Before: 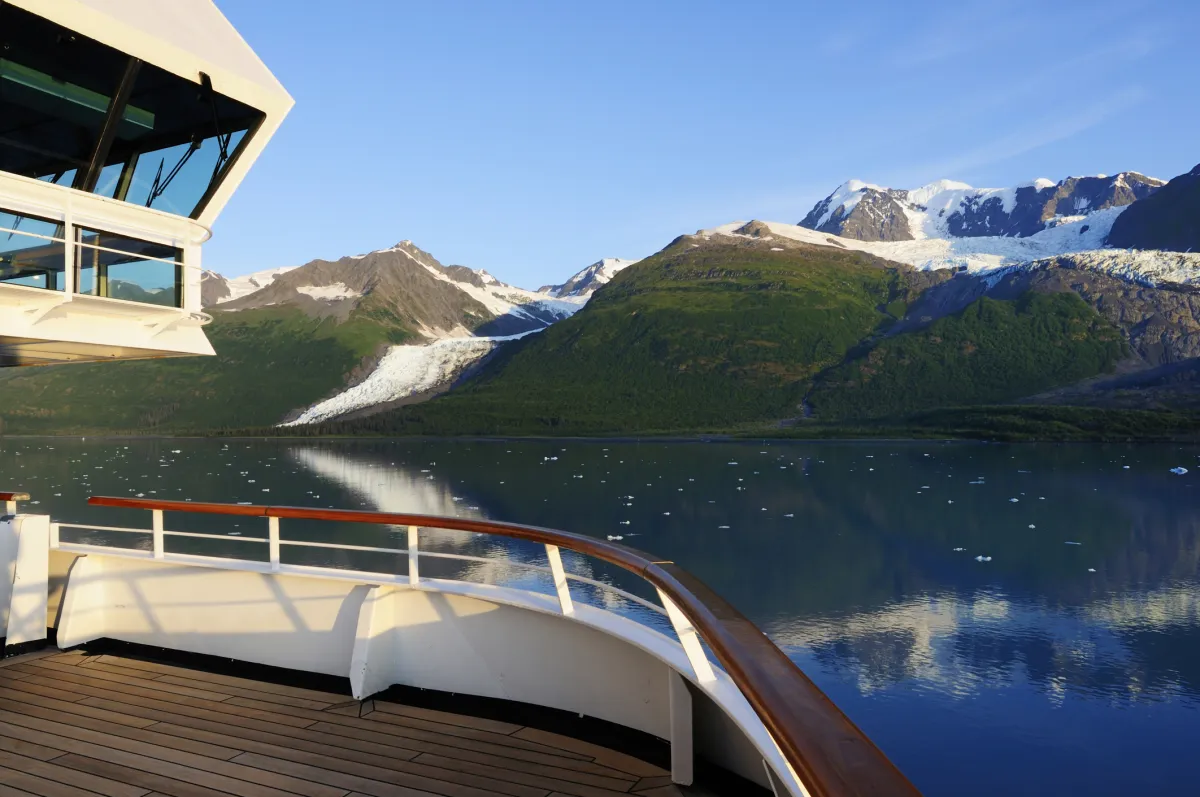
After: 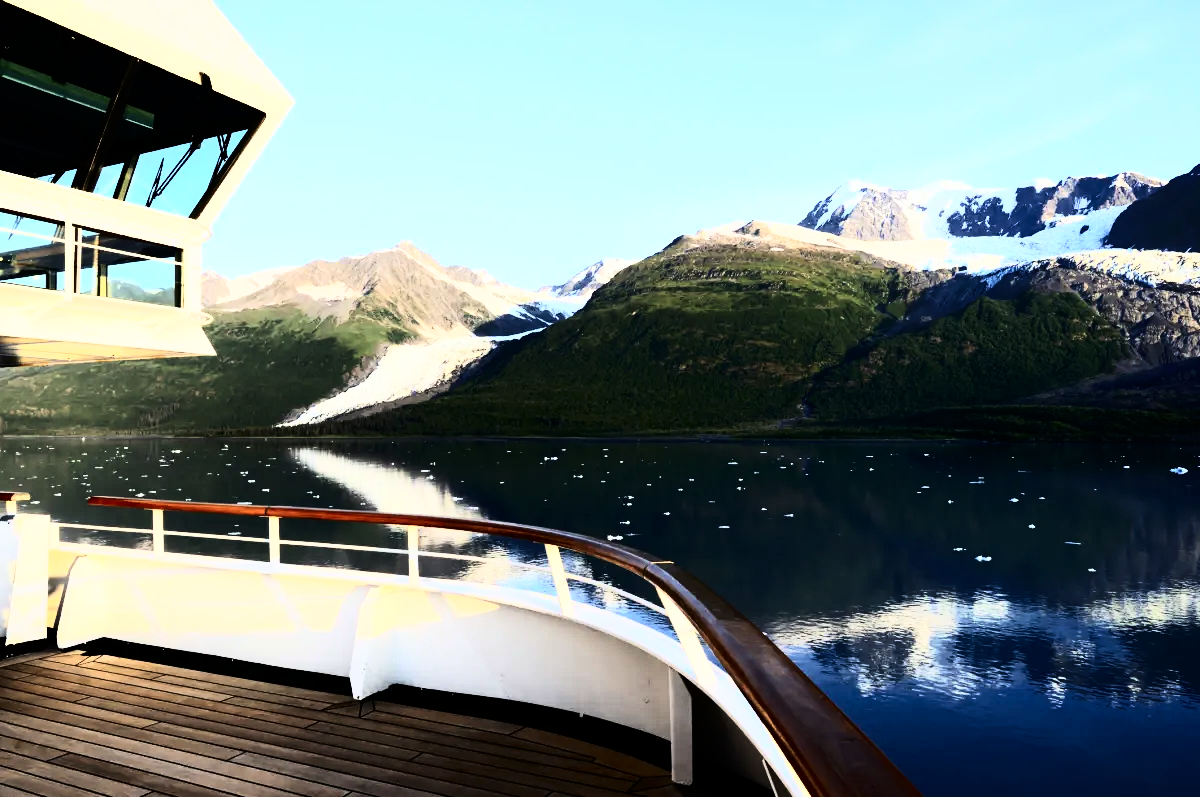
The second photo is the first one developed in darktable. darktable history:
rgb curve: curves: ch0 [(0, 0) (0.21, 0.15) (0.24, 0.21) (0.5, 0.75) (0.75, 0.96) (0.89, 0.99) (1, 1)]; ch1 [(0, 0.02) (0.21, 0.13) (0.25, 0.2) (0.5, 0.67) (0.75, 0.9) (0.89, 0.97) (1, 1)]; ch2 [(0, 0.02) (0.21, 0.13) (0.25, 0.2) (0.5, 0.67) (0.75, 0.9) (0.89, 0.97) (1, 1)], compensate middle gray true
contrast brightness saturation: contrast 0.28
base curve: preserve colors none
